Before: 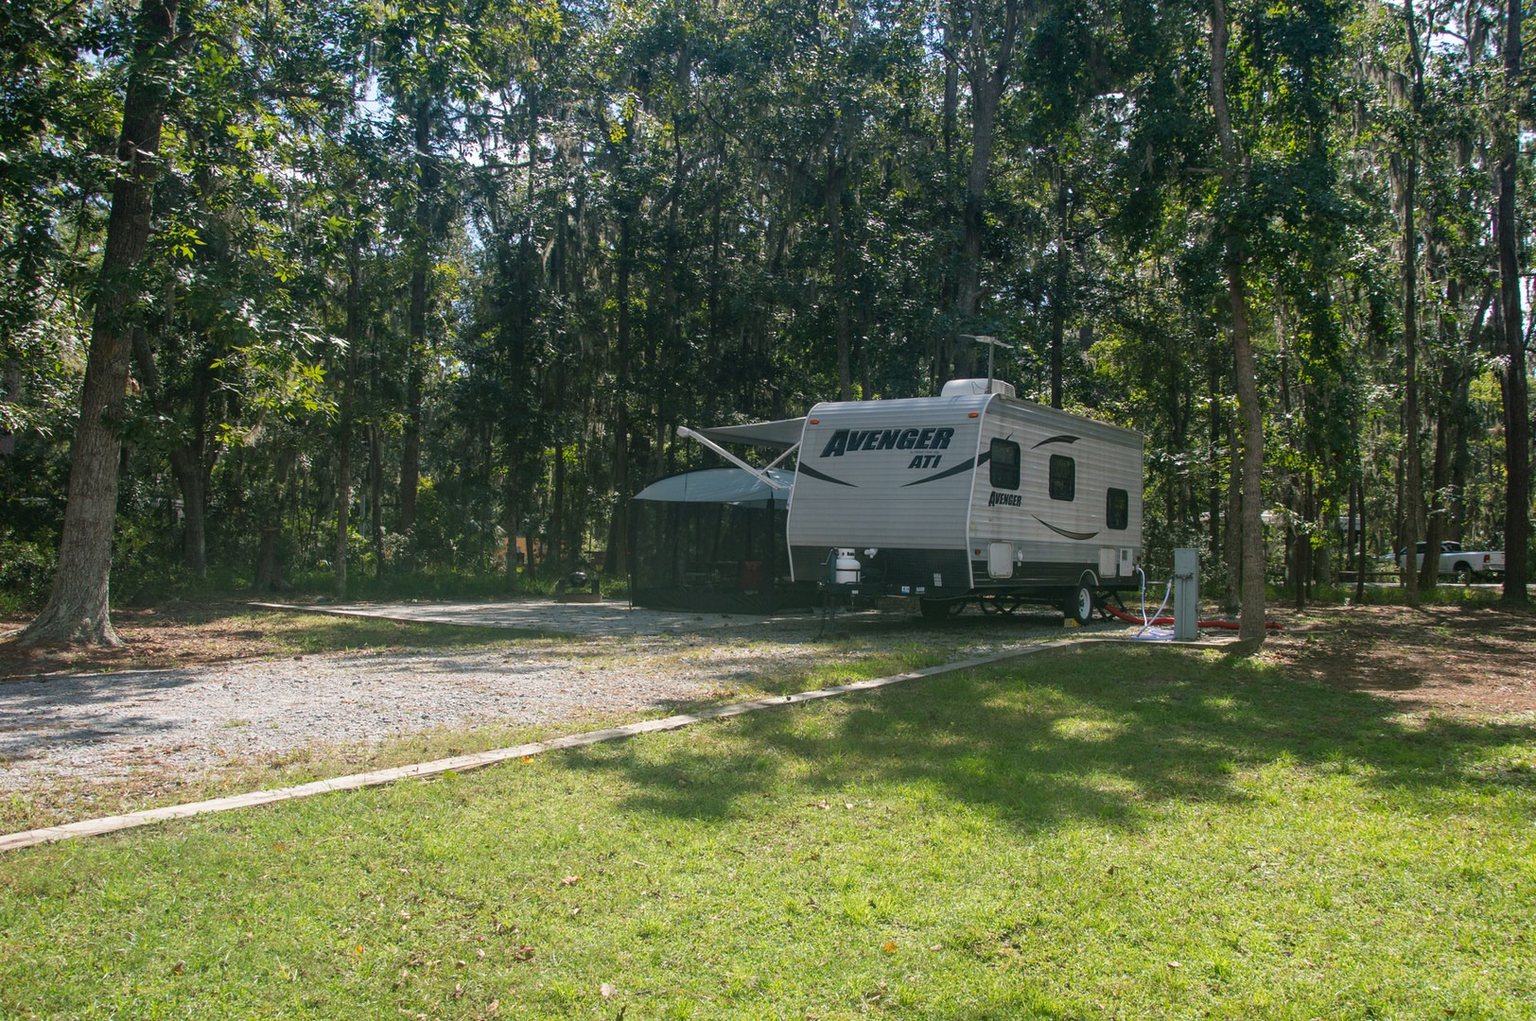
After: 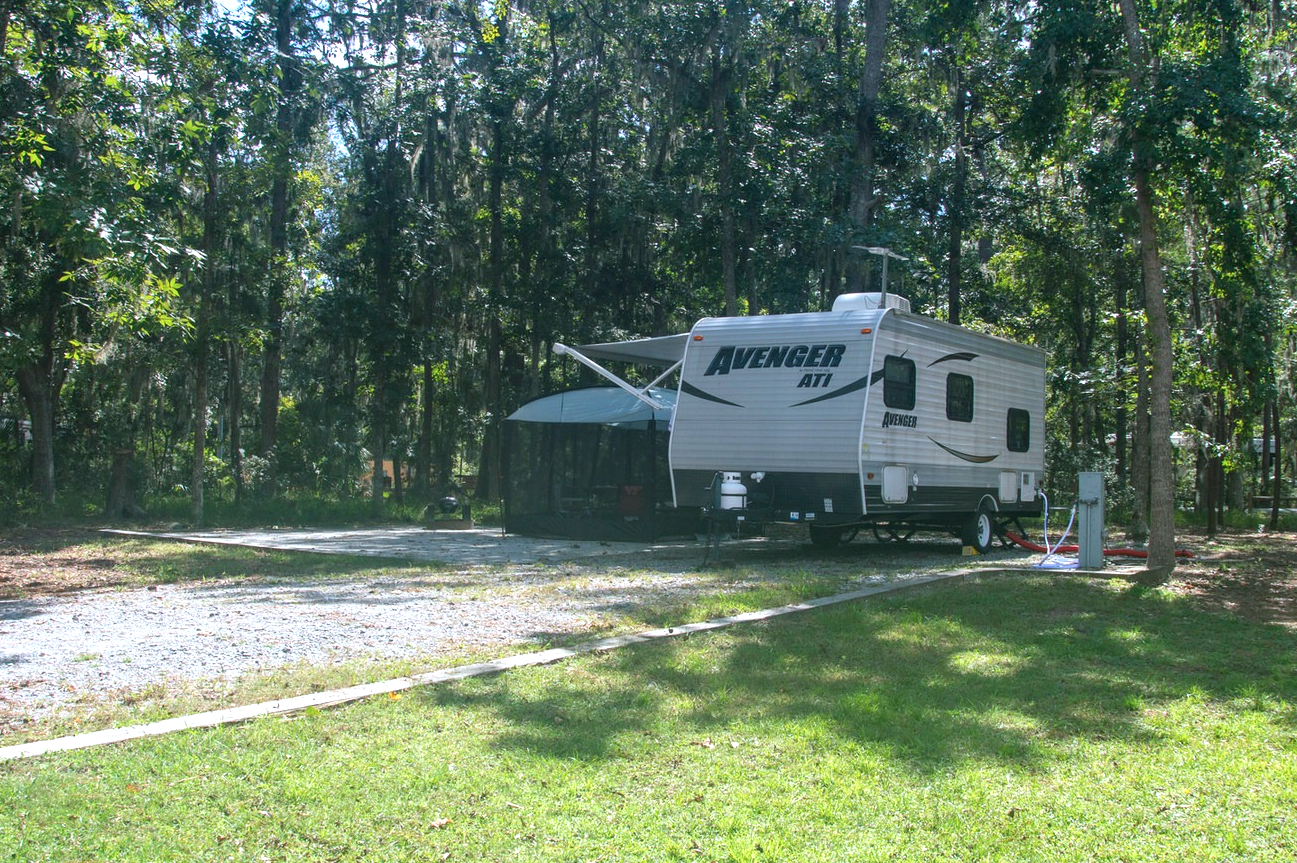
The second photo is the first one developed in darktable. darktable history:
color calibration: x 0.37, y 0.382, temperature 4313.32 K
exposure: black level correction 0, exposure 0.6 EV, compensate highlight preservation false
crop and rotate: left 10.071%, top 10.071%, right 10.02%, bottom 10.02%
